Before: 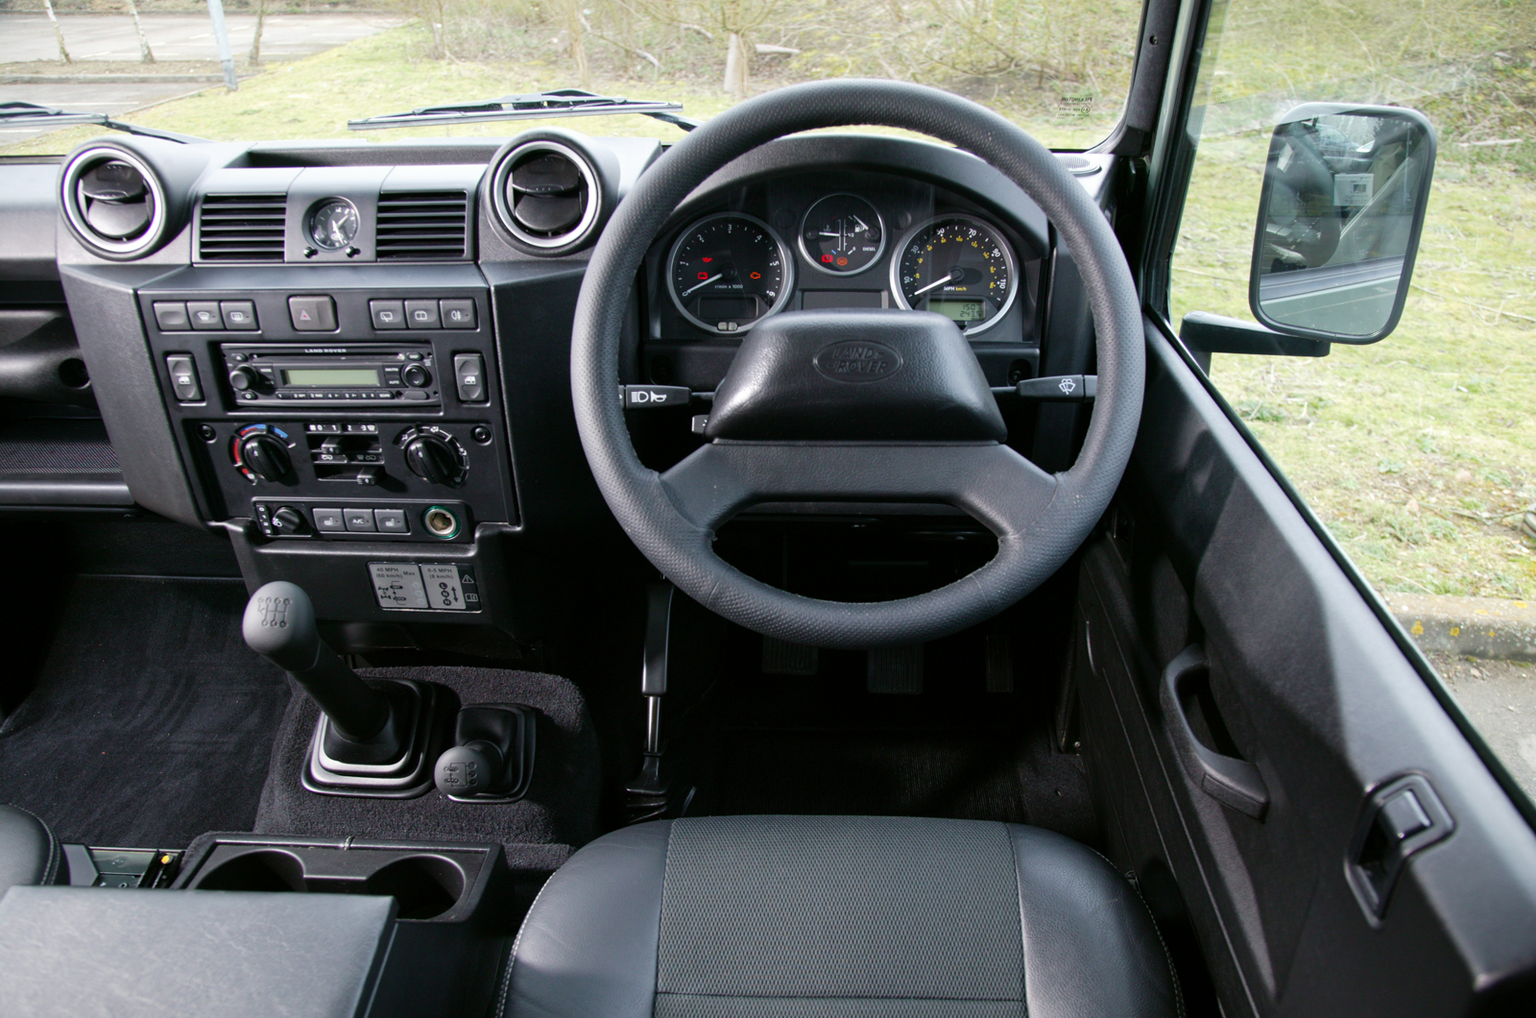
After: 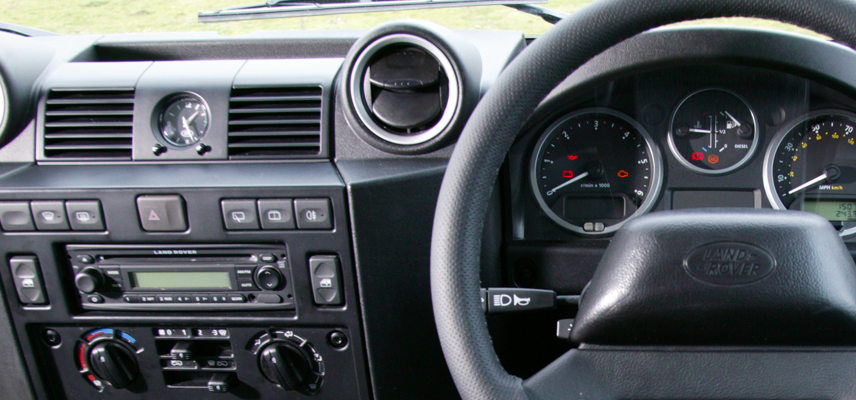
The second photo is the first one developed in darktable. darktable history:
contrast brightness saturation: contrast 0.039, saturation 0.07
crop: left 10.275%, top 10.725%, right 36.184%, bottom 51.472%
